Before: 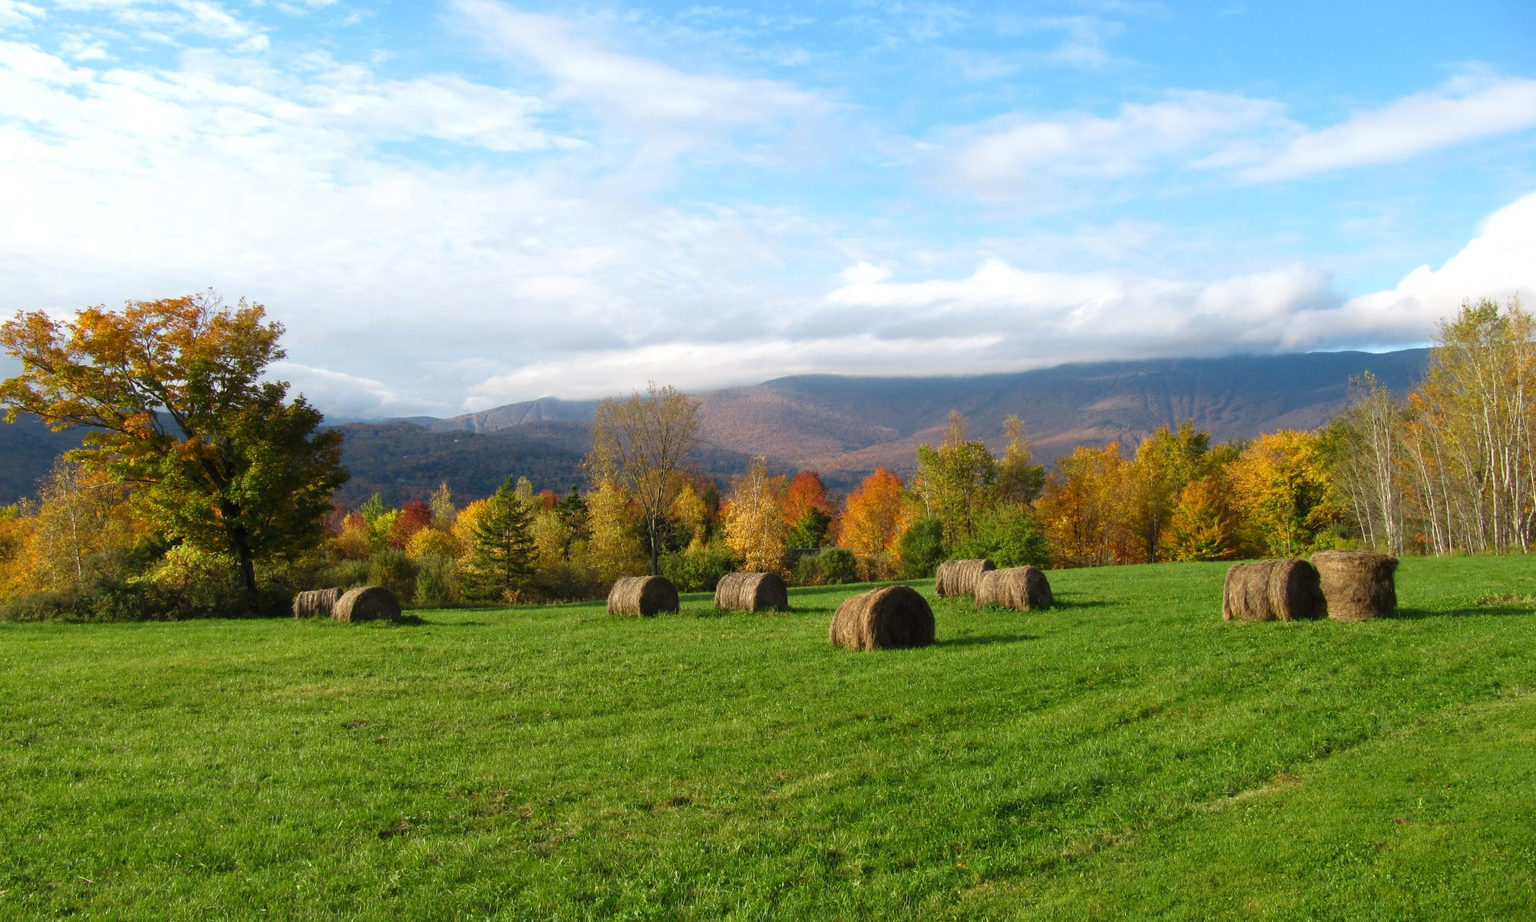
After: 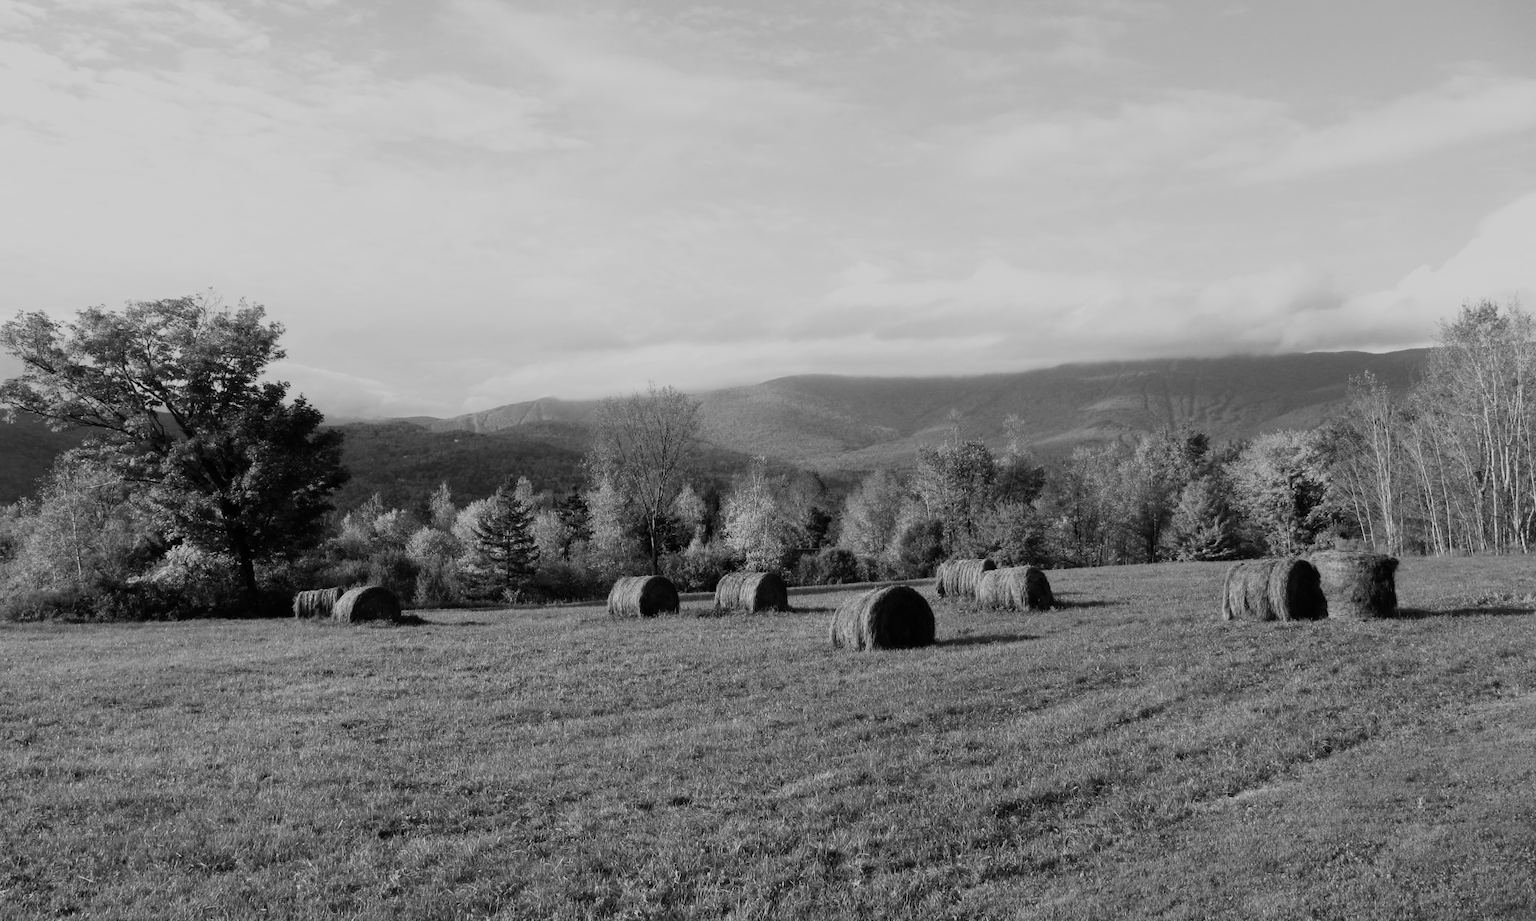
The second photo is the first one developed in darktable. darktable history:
monochrome: a -71.75, b 75.82
sigmoid: skew -0.2, preserve hue 0%, red attenuation 0.1, red rotation 0.035, green attenuation 0.1, green rotation -0.017, blue attenuation 0.15, blue rotation -0.052, base primaries Rec2020
